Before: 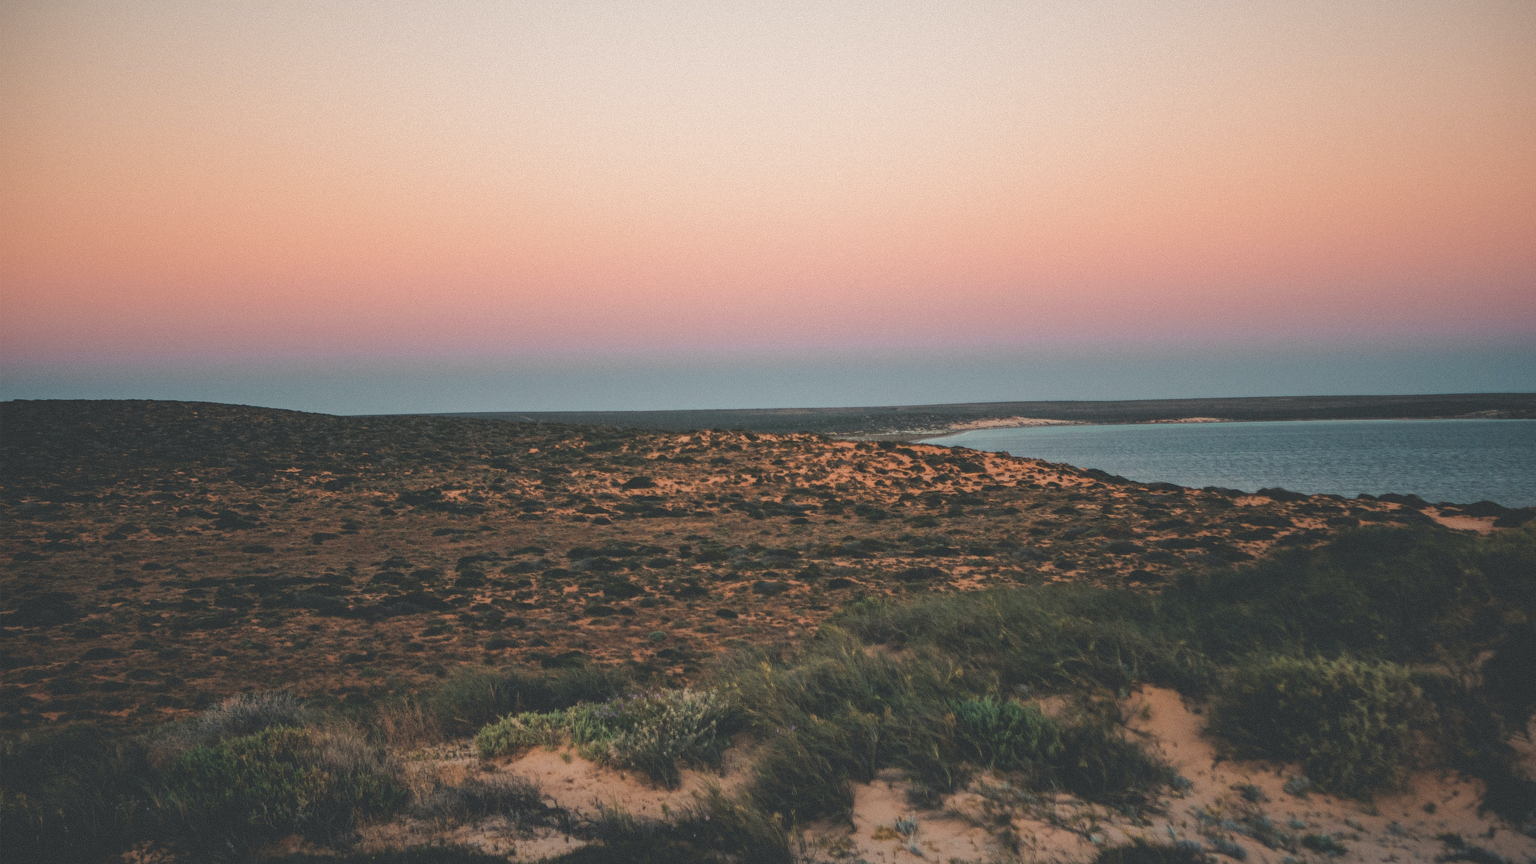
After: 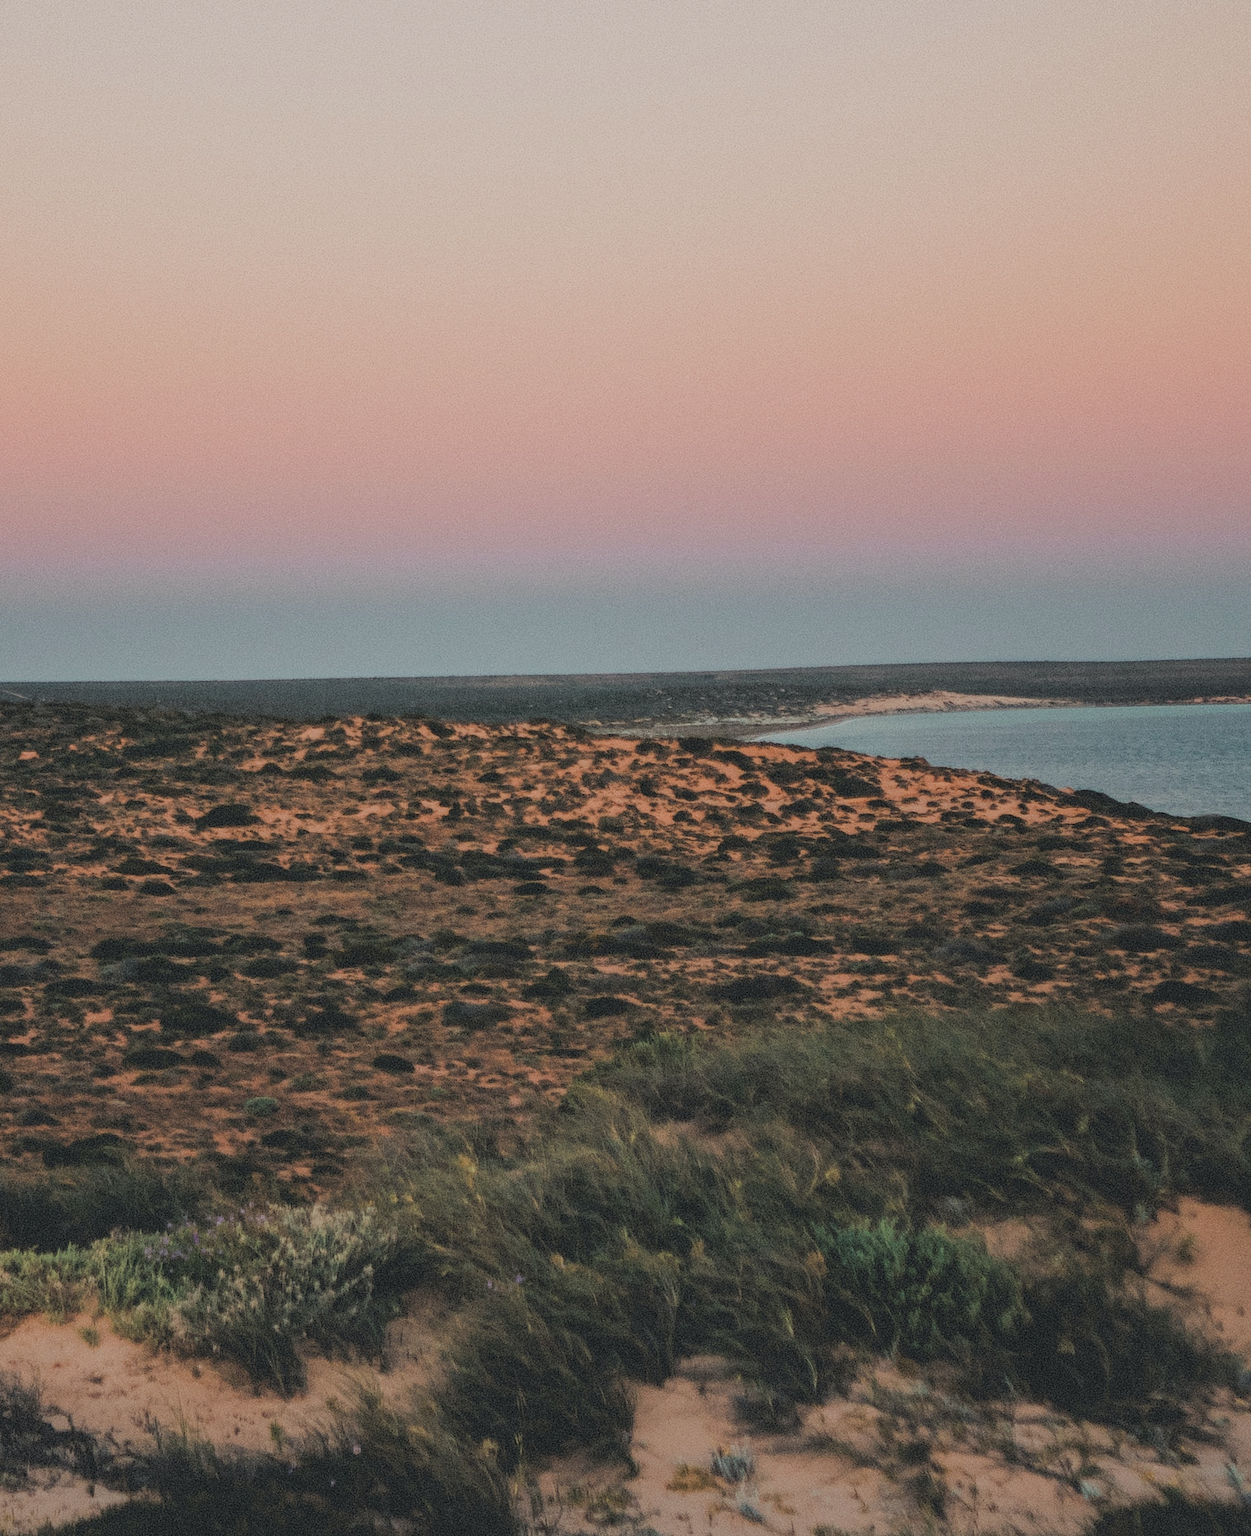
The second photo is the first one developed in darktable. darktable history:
filmic rgb: black relative exposure -7.14 EV, white relative exposure 5.34 EV, threshold 5.96 EV, hardness 3.02, enable highlight reconstruction true
crop: left 33.793%, top 5.942%, right 23.083%
